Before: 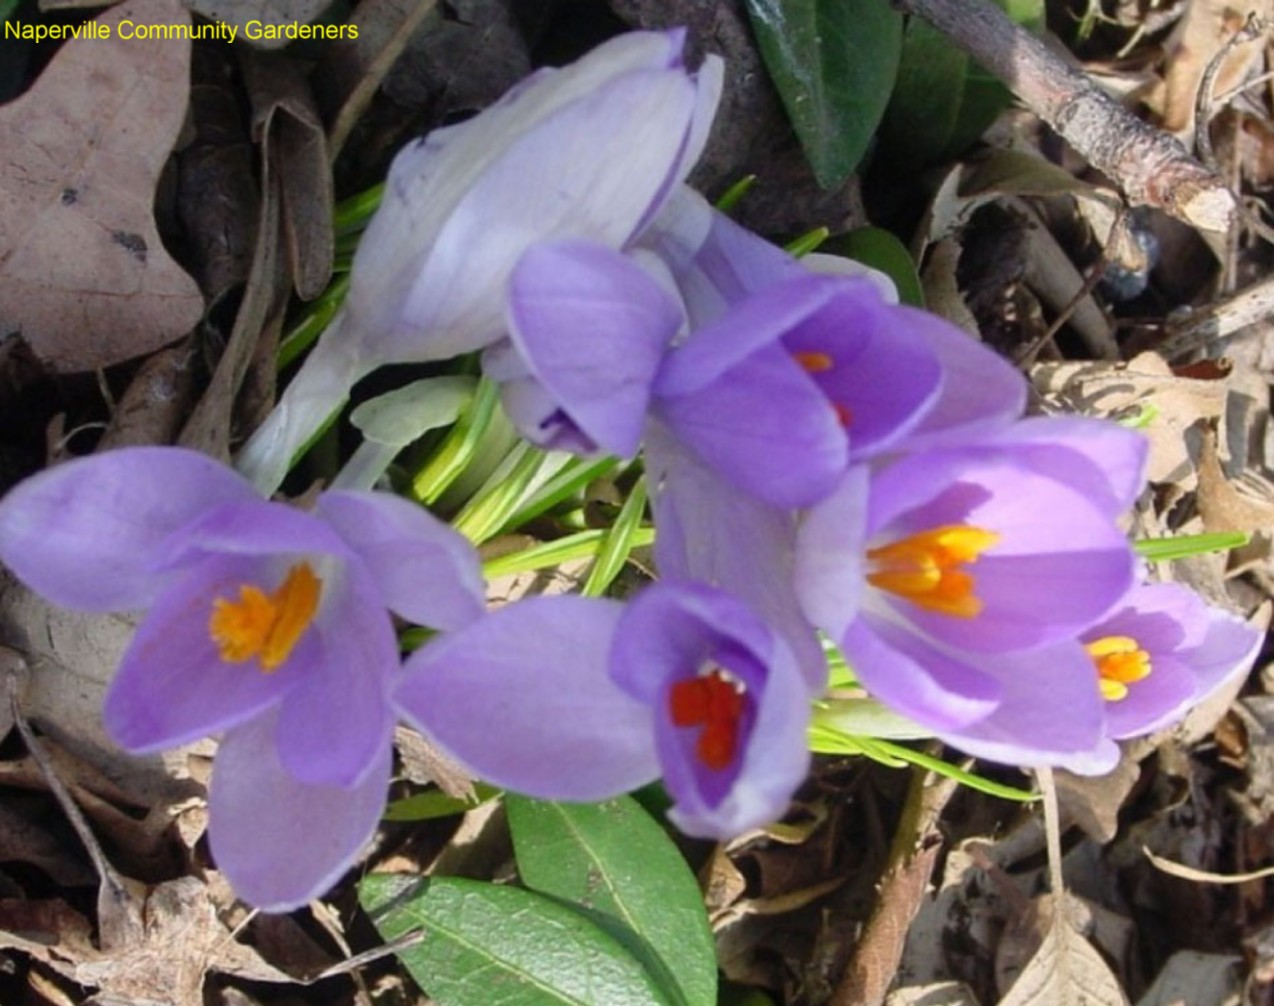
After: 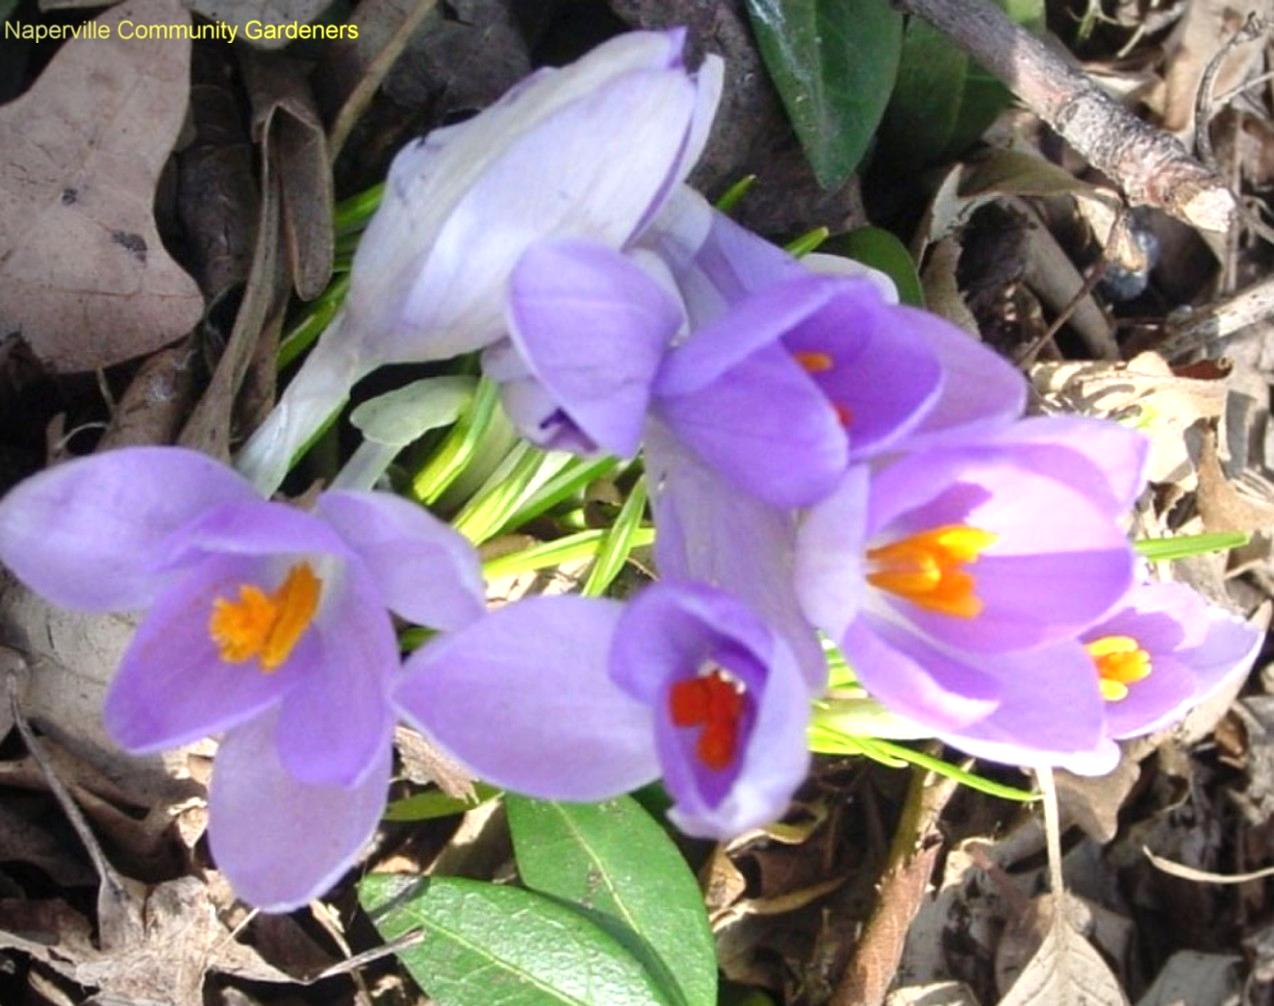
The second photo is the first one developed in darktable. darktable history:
vignetting: fall-off start 79.86%, unbound false
exposure: exposure 0.669 EV, compensate highlight preservation false
